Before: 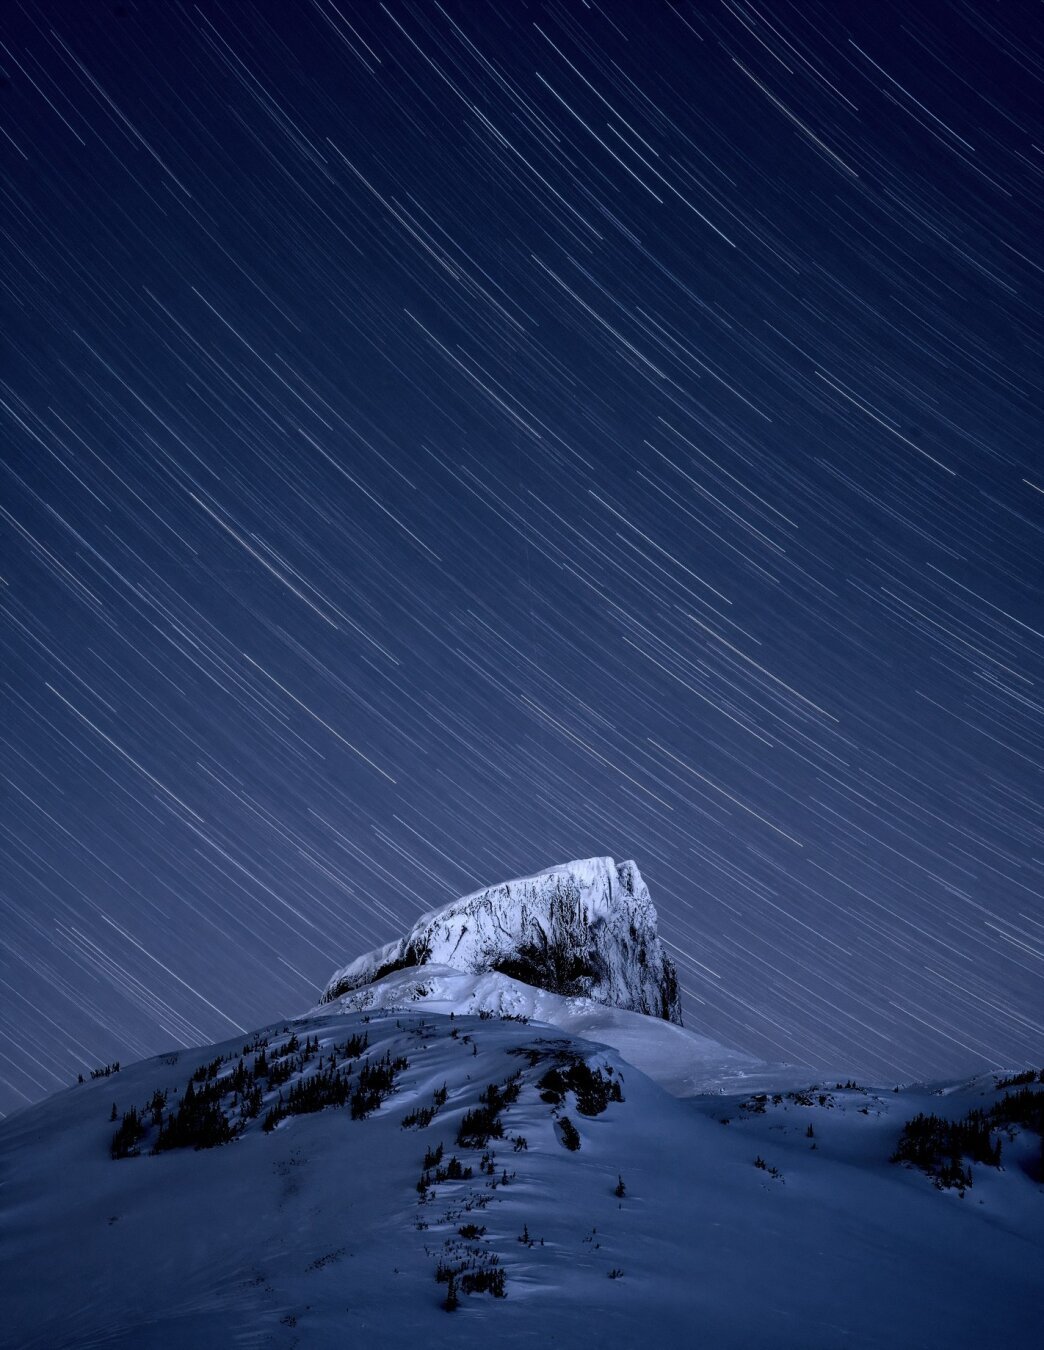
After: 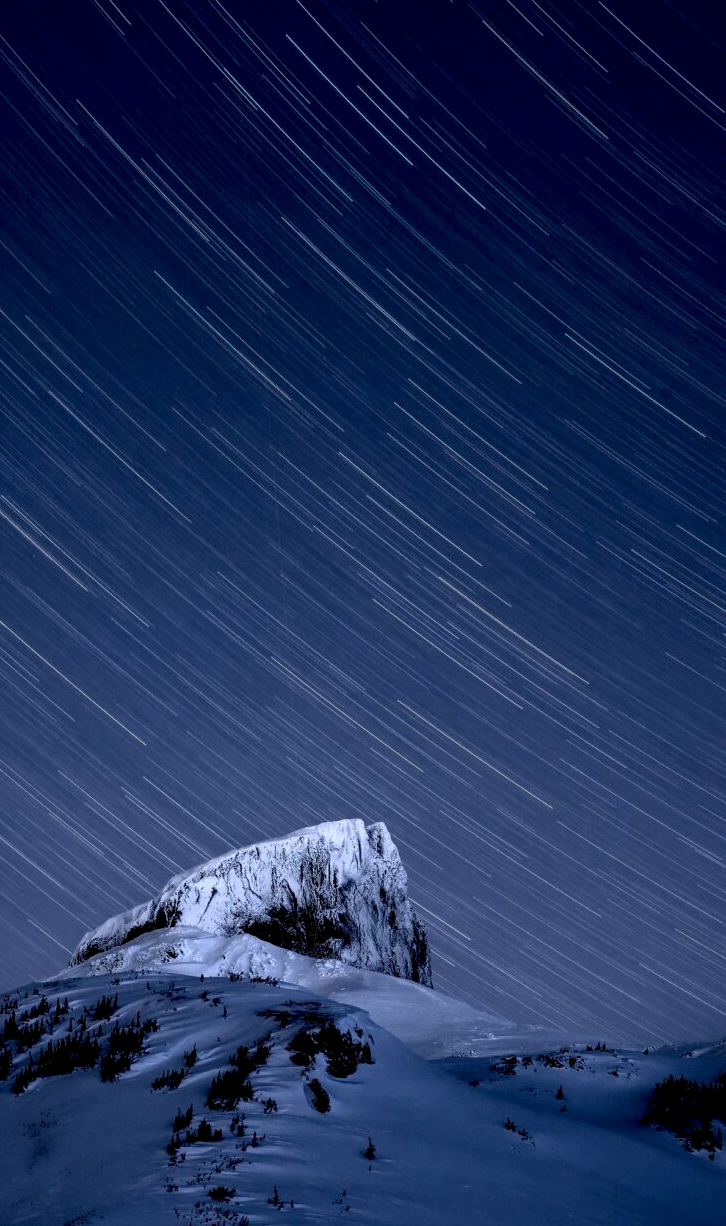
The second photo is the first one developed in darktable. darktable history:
tone equalizer: on, module defaults
crop and rotate: left 24.034%, top 2.838%, right 6.406%, bottom 6.299%
exposure: black level correction 0.007, exposure 0.093 EV, compensate highlight preservation false
